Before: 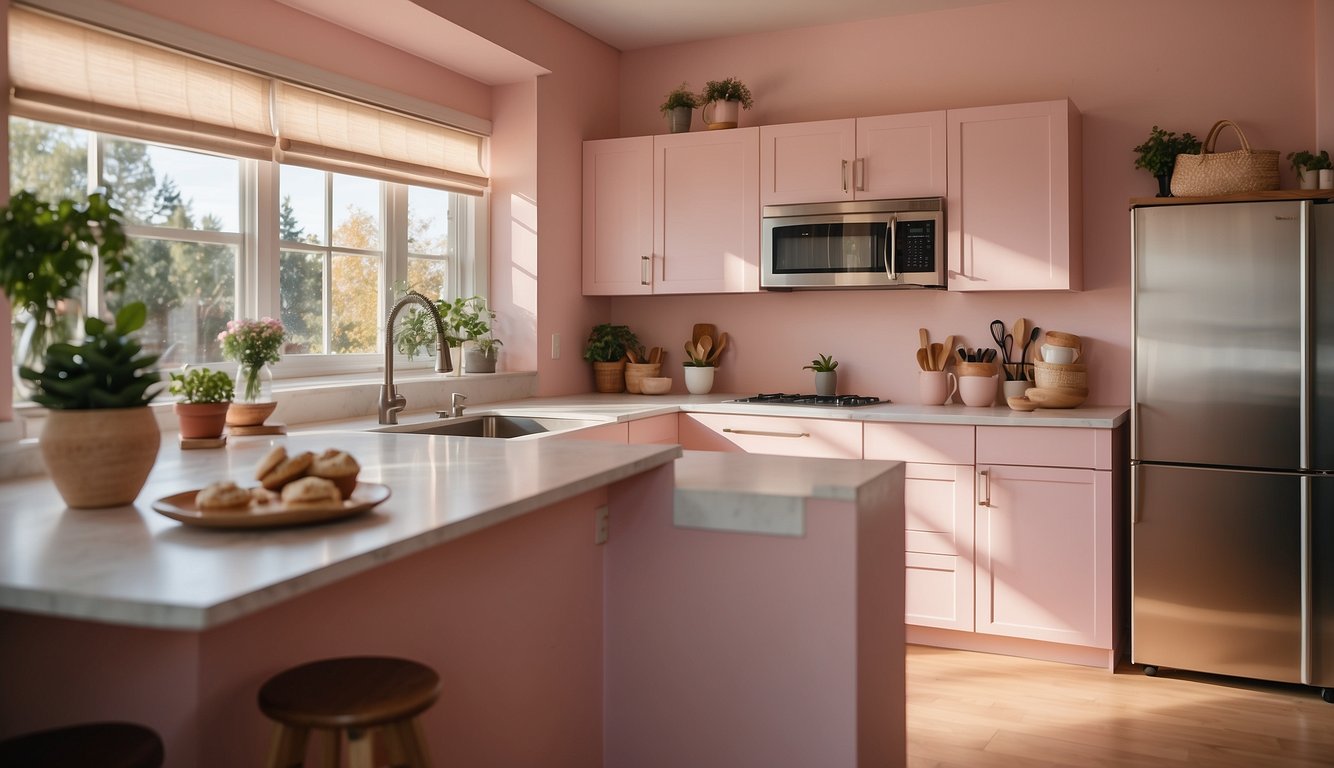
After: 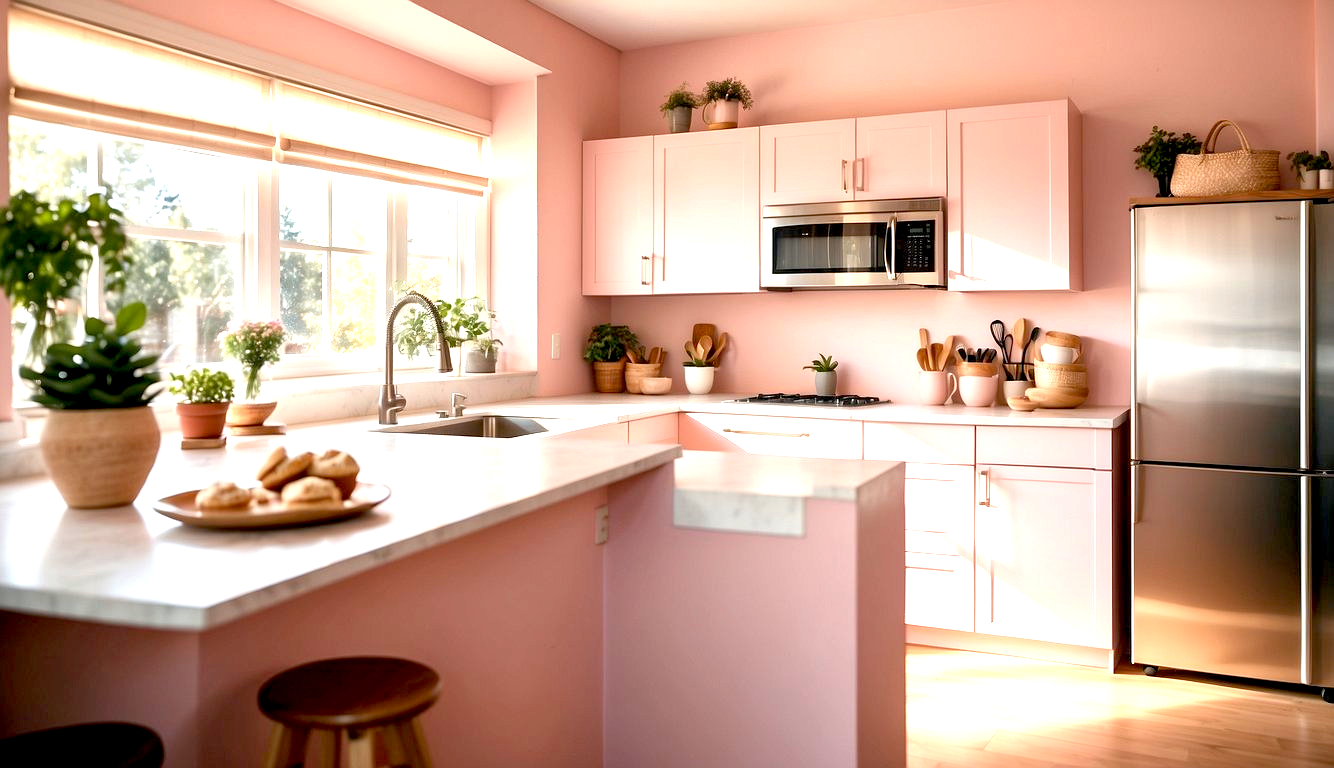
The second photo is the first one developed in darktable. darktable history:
exposure: black level correction 0.008, exposure 1.428 EV, compensate highlight preservation false
